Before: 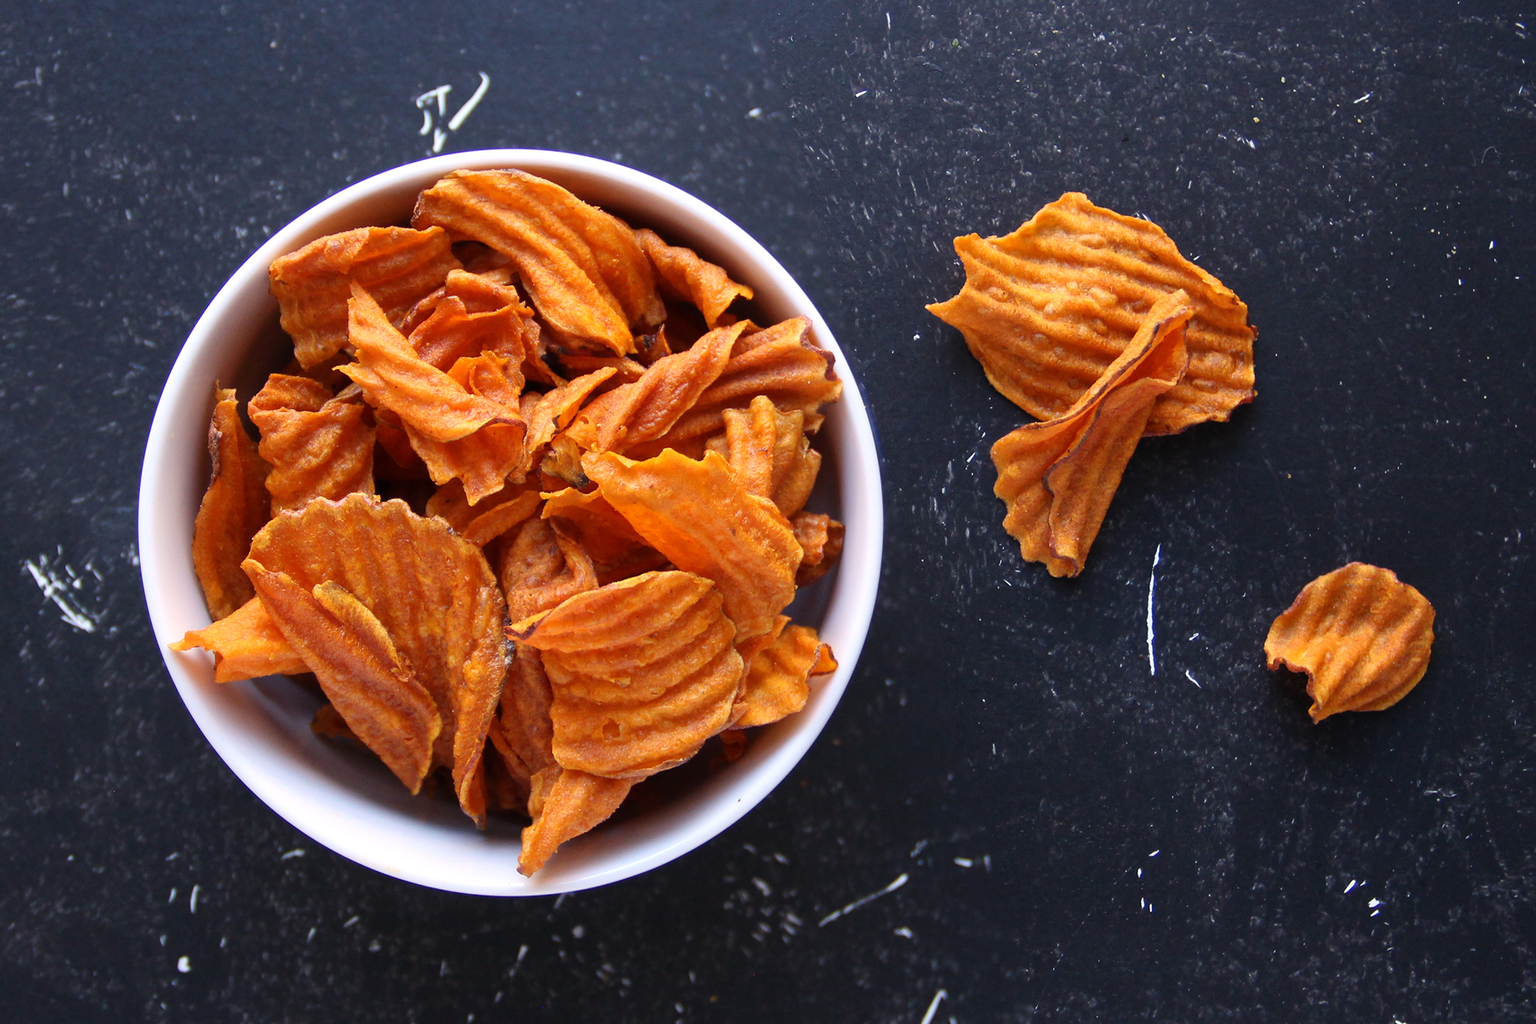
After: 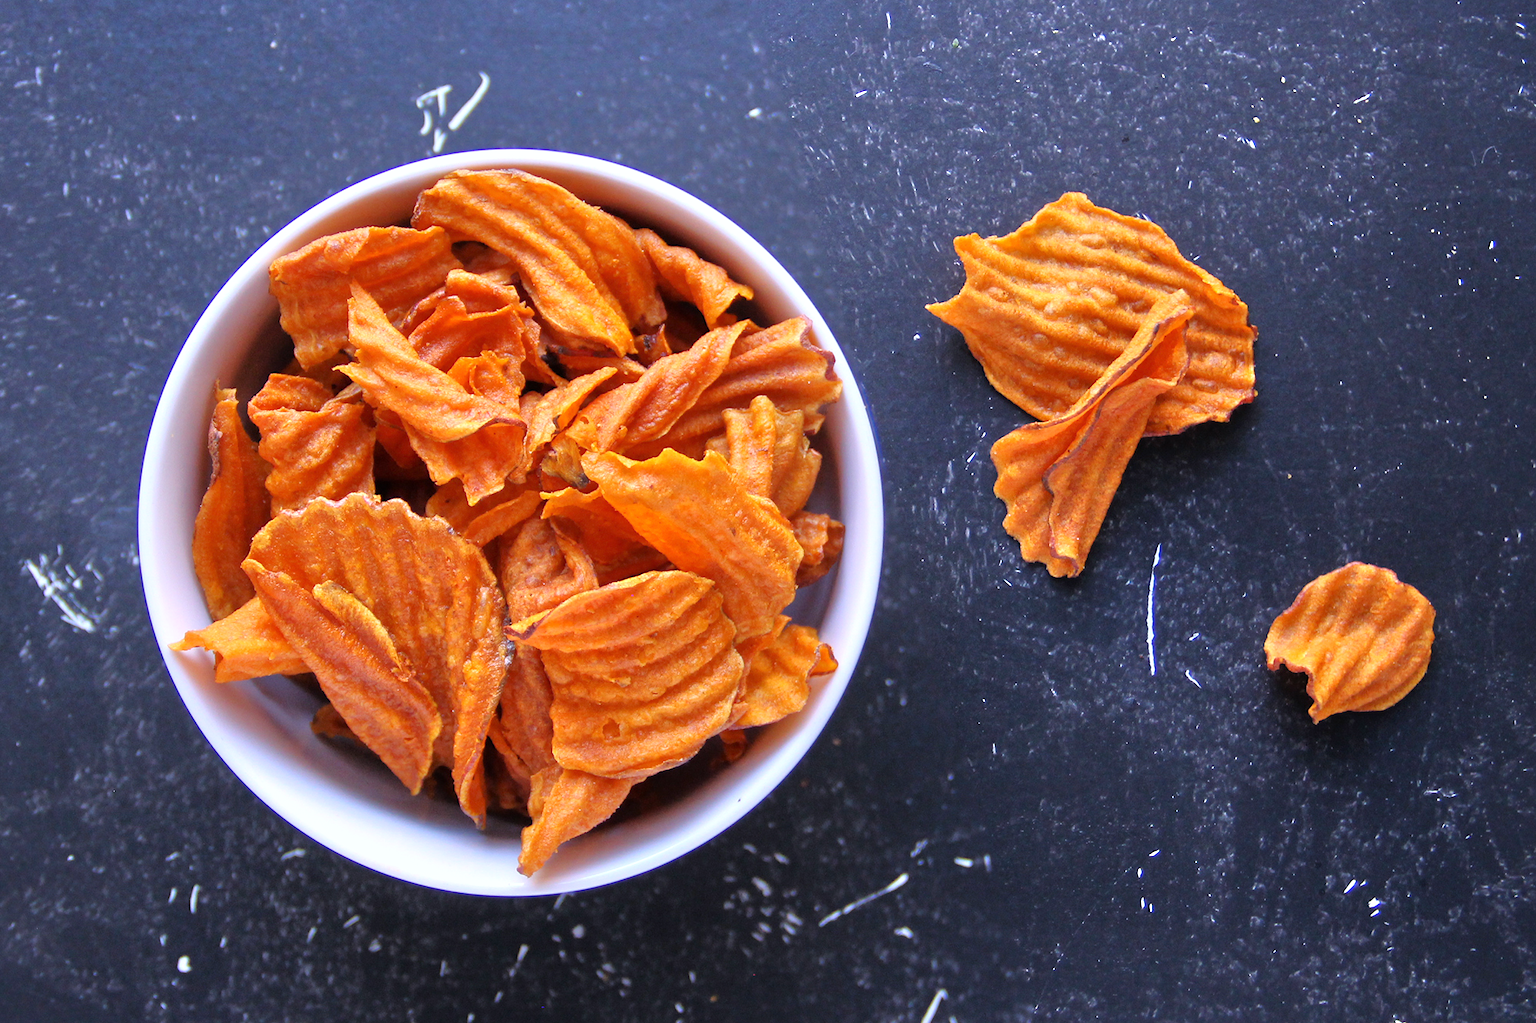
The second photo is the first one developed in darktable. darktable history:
white balance: red 0.967, blue 1.119, emerald 0.756
tone equalizer: -7 EV 0.15 EV, -6 EV 0.6 EV, -5 EV 1.15 EV, -4 EV 1.33 EV, -3 EV 1.15 EV, -2 EV 0.6 EV, -1 EV 0.15 EV, mask exposure compensation -0.5 EV
